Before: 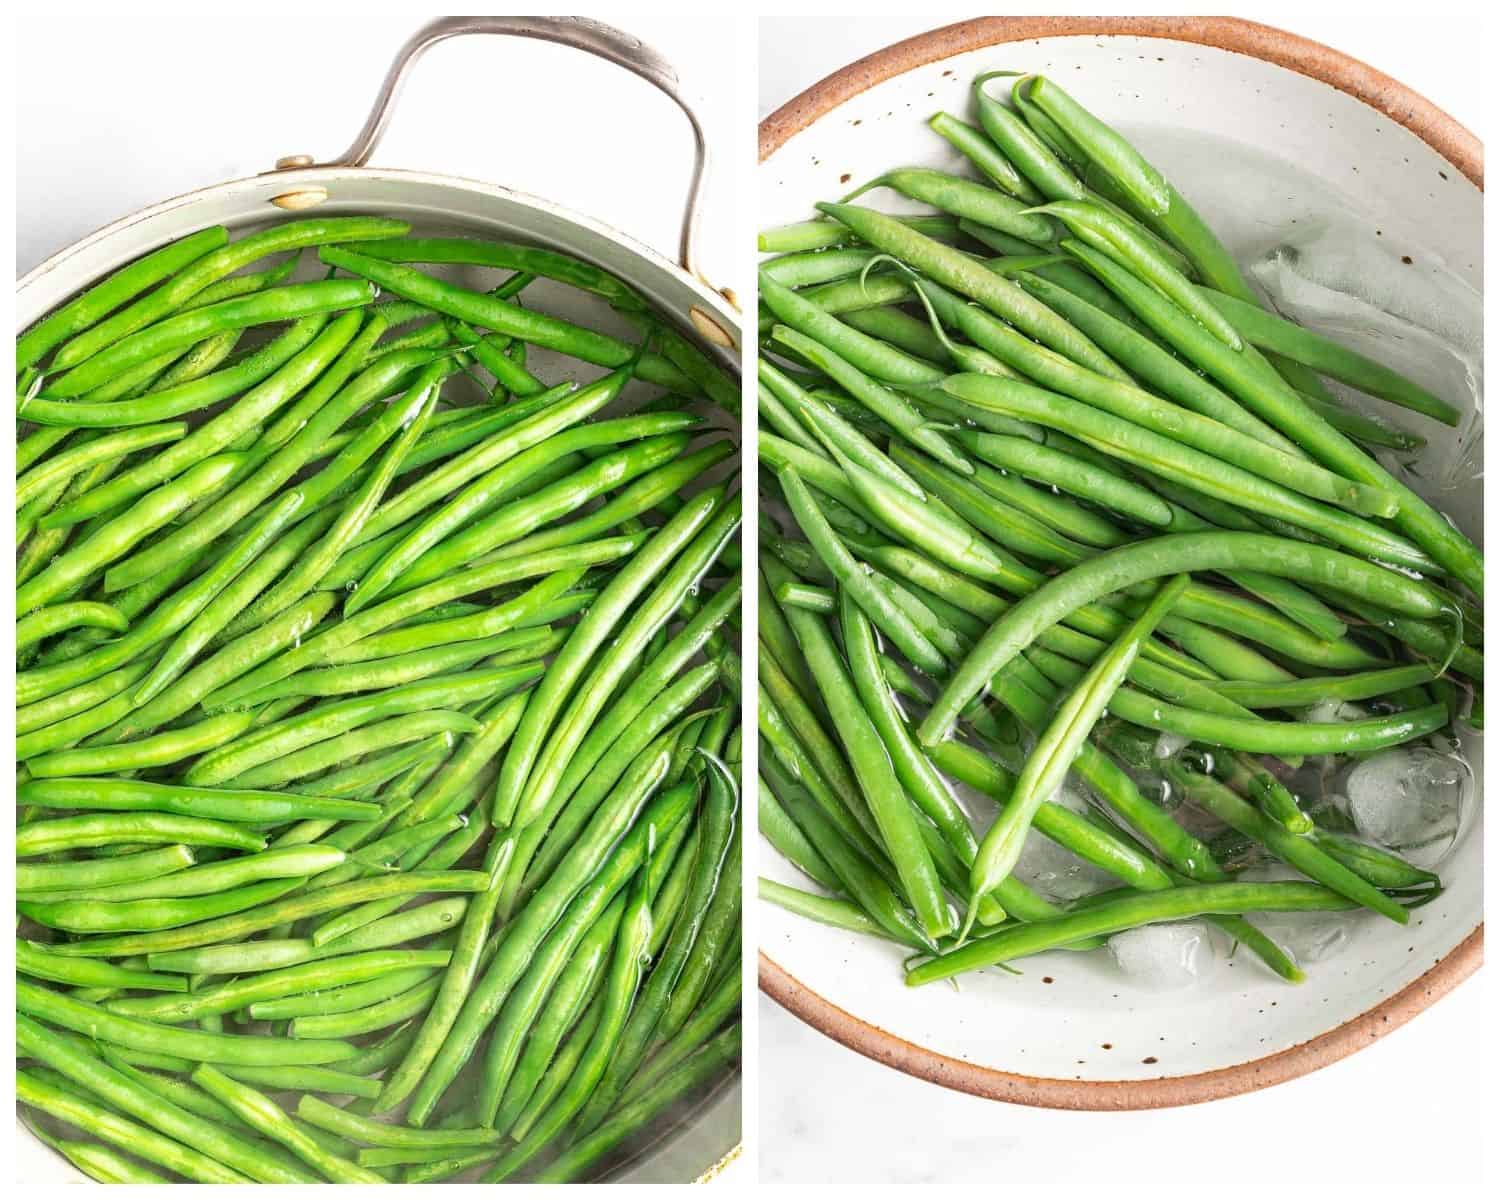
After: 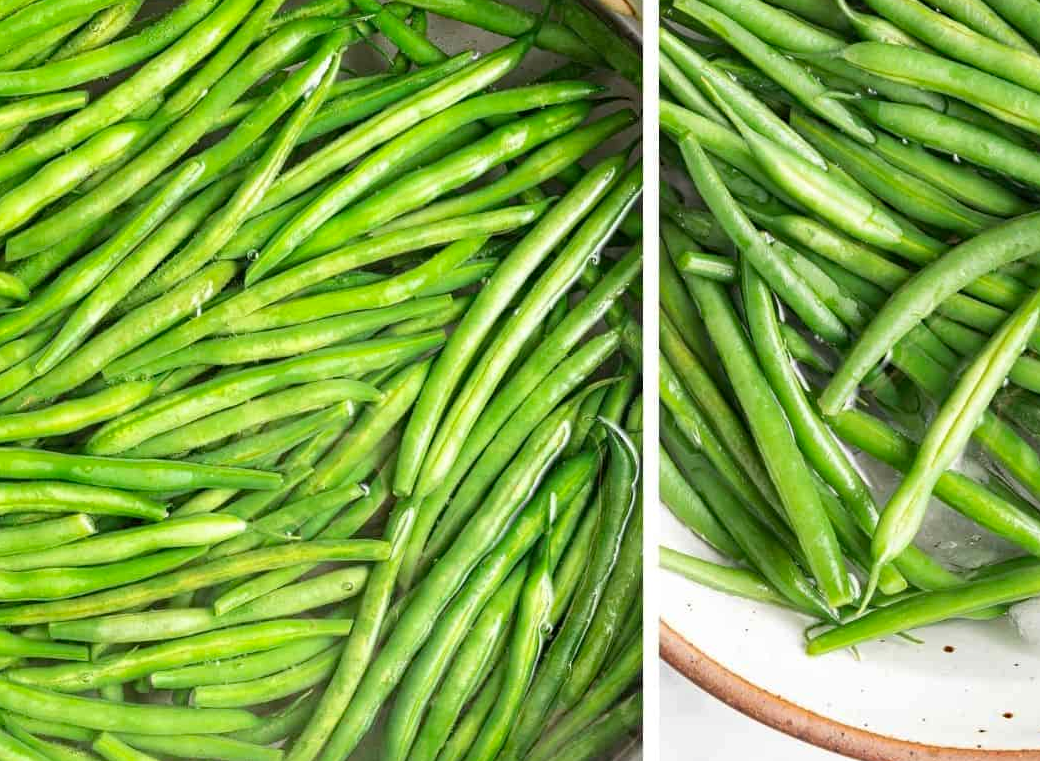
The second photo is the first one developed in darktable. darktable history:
haze removal: compatibility mode true, adaptive false
crop: left 6.667%, top 27.656%, right 23.806%, bottom 8.859%
